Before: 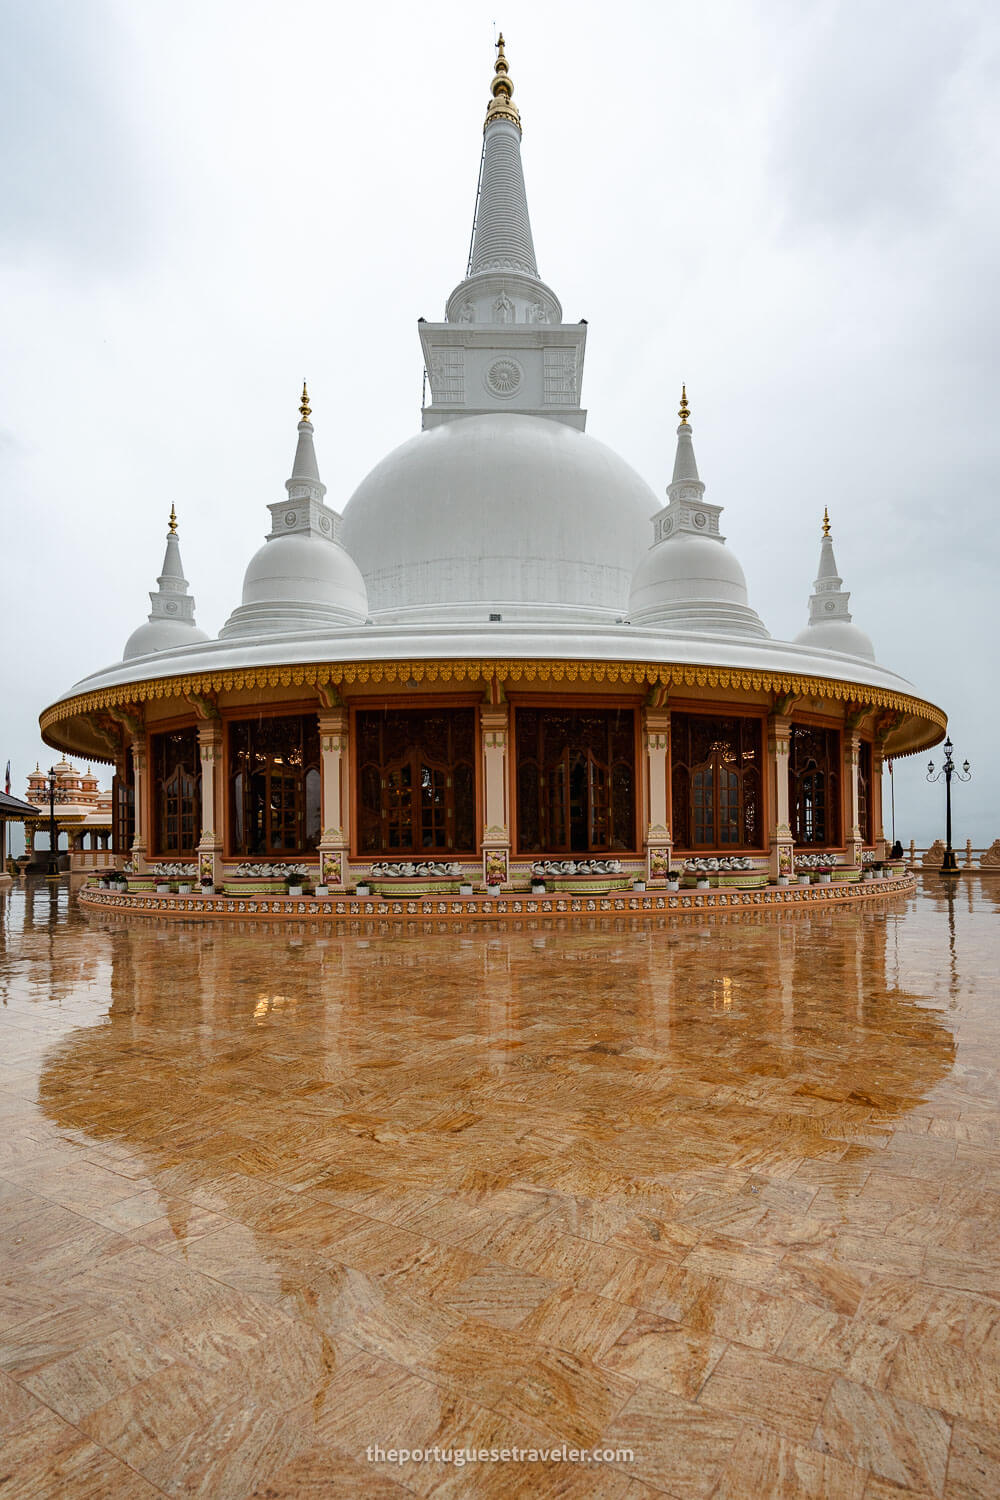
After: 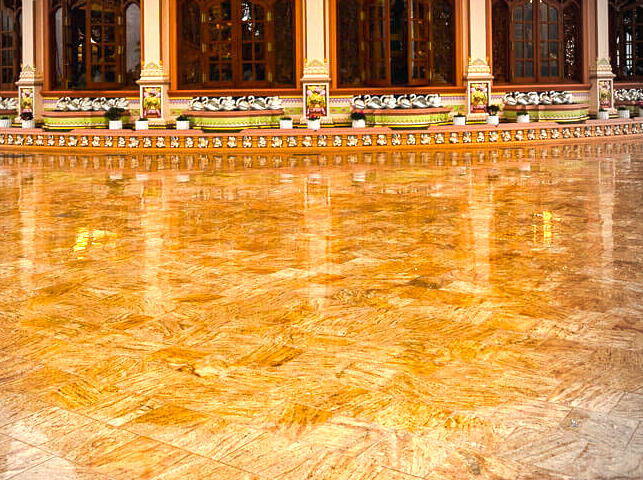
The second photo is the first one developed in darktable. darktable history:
color balance rgb: perceptual saturation grading › global saturation 20%, global vibrance 20%
vignetting: center (-0.15, 0.013)
exposure: black level correction 0, exposure 1.4 EV, compensate highlight preservation false
crop: left 18.091%, top 51.13%, right 17.525%, bottom 16.85%
